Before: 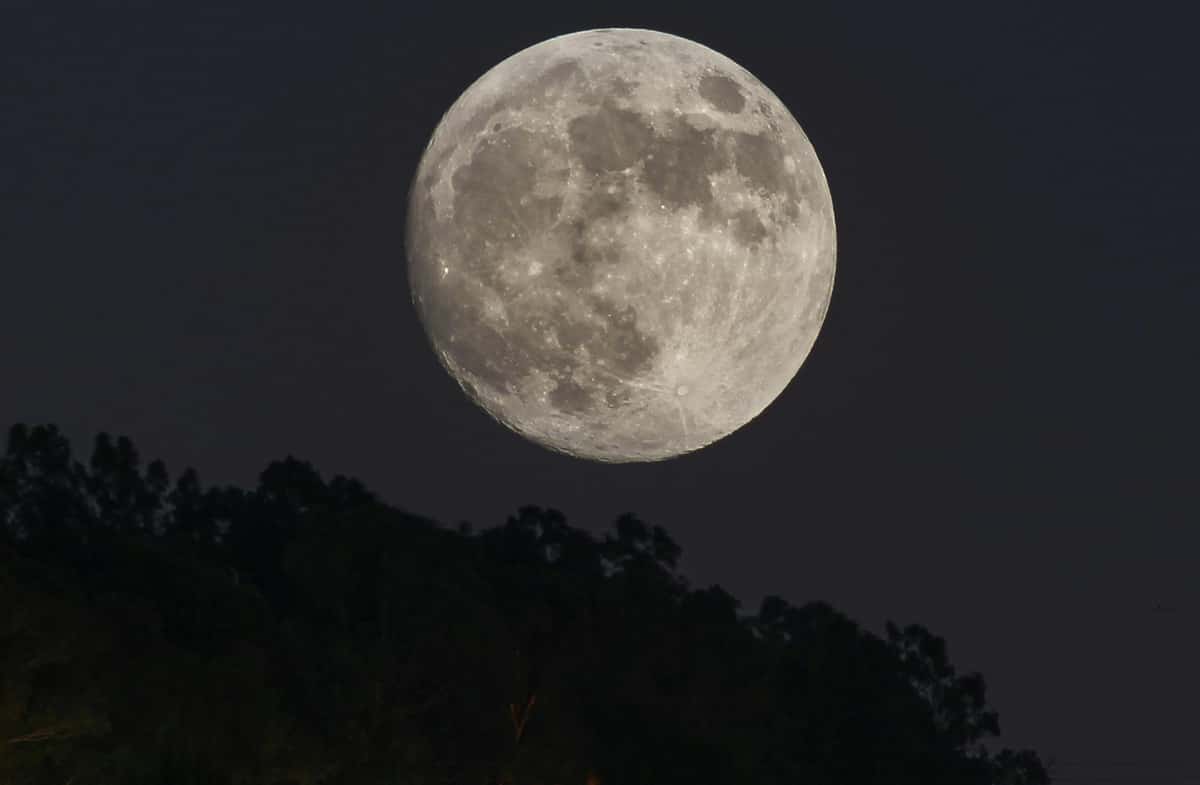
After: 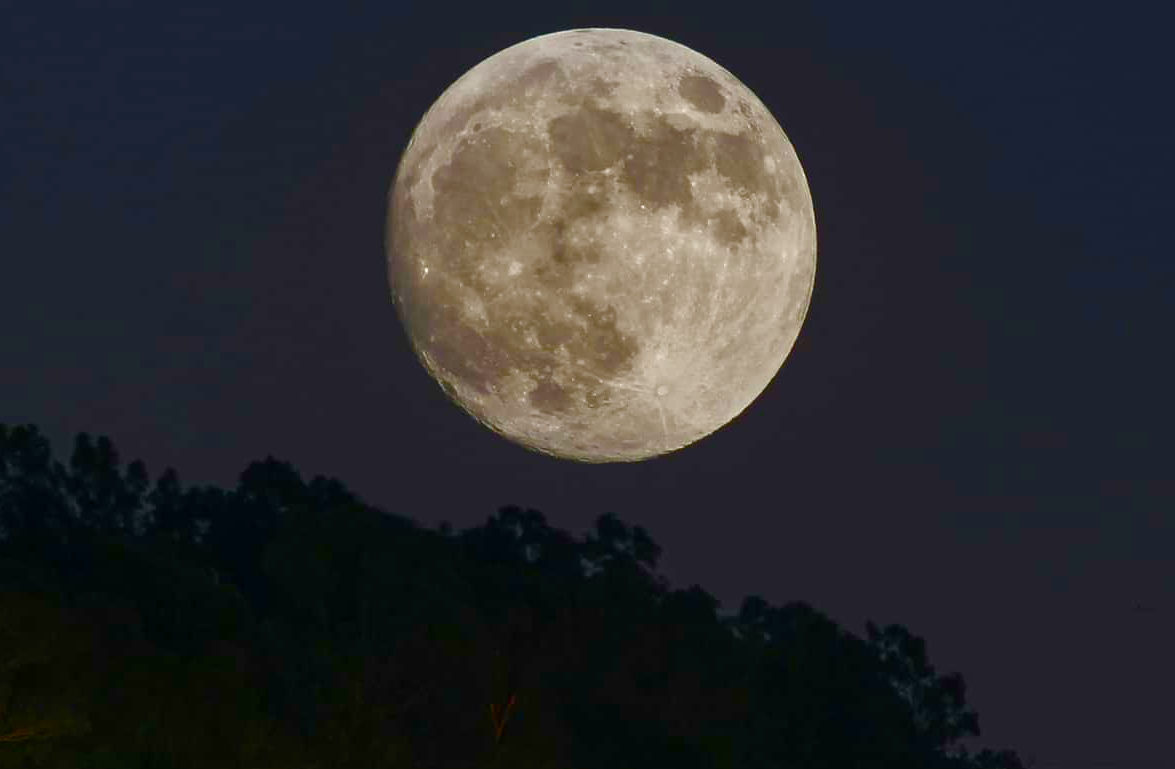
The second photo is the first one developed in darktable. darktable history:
crop: left 1.743%, right 0.268%, bottom 2.011%
color balance rgb: perceptual saturation grading › global saturation 24.74%, perceptual saturation grading › highlights -51.22%, perceptual saturation grading › mid-tones 19.16%, perceptual saturation grading › shadows 60.98%, global vibrance 50%
